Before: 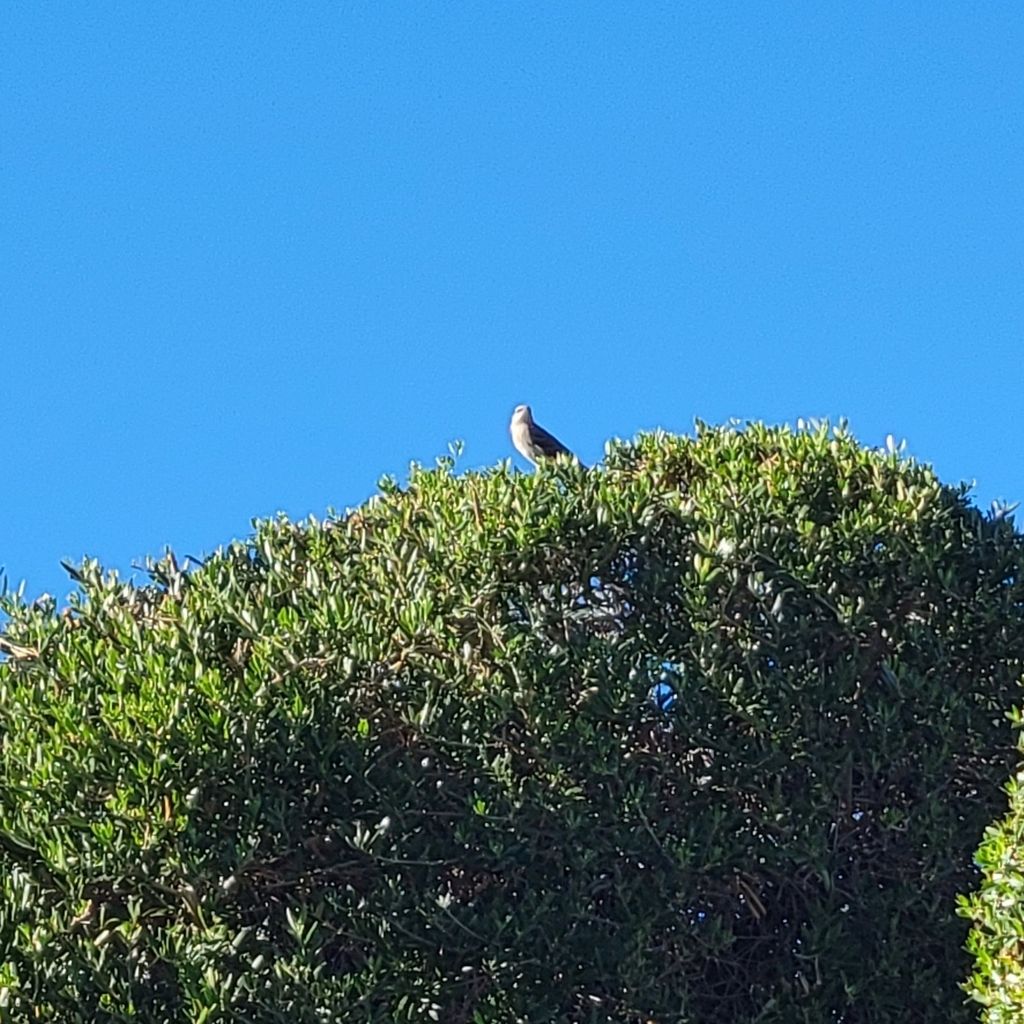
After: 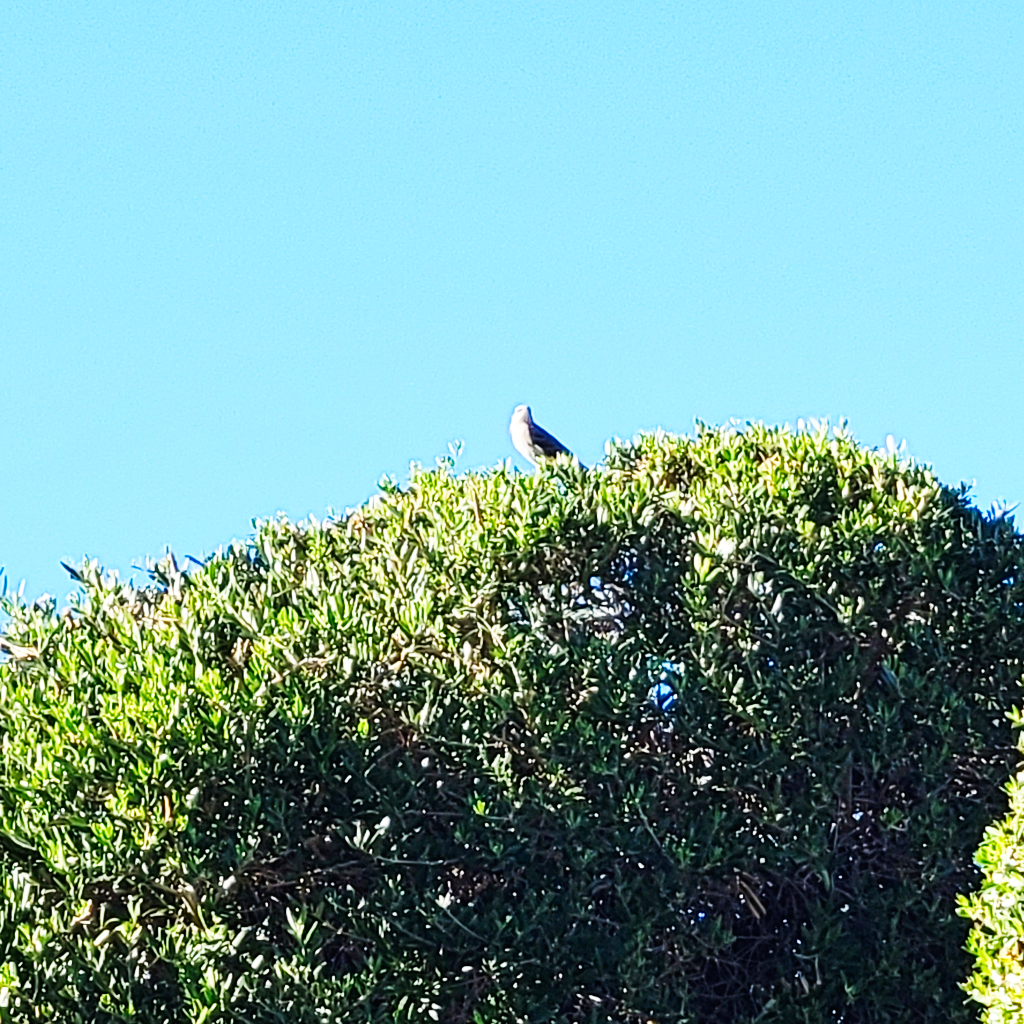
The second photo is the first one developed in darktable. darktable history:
color correction: highlights b* 0.048
base curve: curves: ch0 [(0, 0) (0.007, 0.004) (0.027, 0.03) (0.046, 0.07) (0.207, 0.54) (0.442, 0.872) (0.673, 0.972) (1, 1)], preserve colors none
